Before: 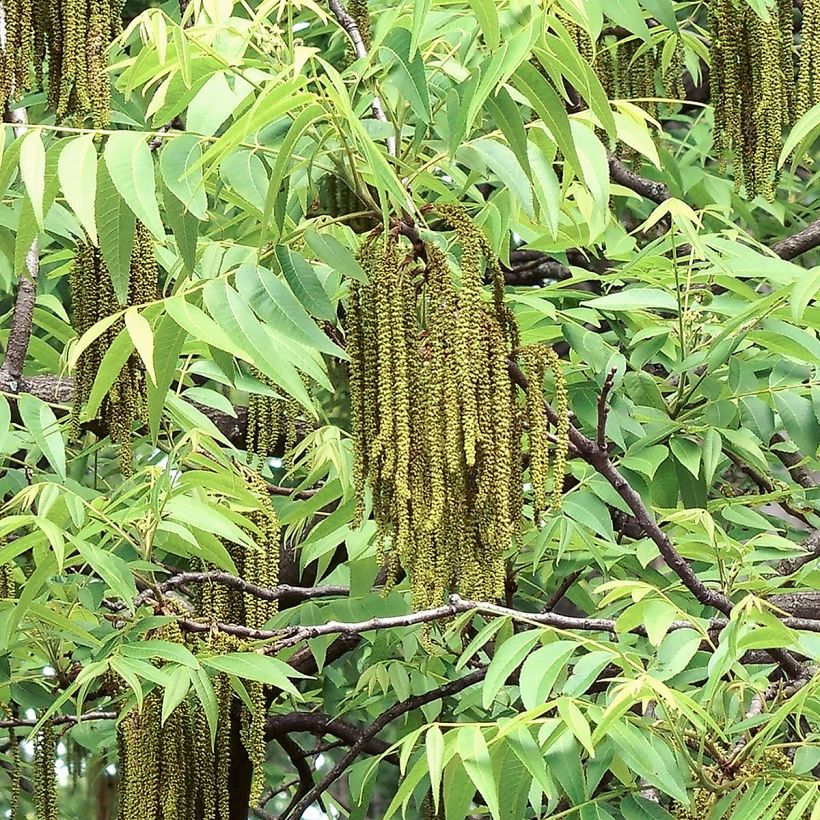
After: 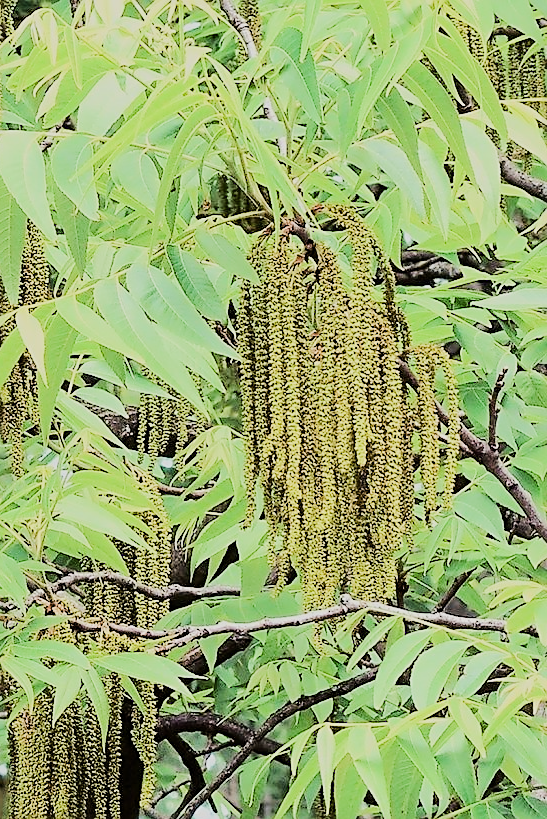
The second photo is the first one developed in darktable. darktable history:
sharpen: on, module defaults
crop and rotate: left 13.384%, right 19.888%
filmic rgb: black relative exposure -7.65 EV, white relative exposure 4.56 EV, hardness 3.61, contrast in shadows safe
tone equalizer: -7 EV 0.157 EV, -6 EV 0.582 EV, -5 EV 1.17 EV, -4 EV 1.3 EV, -3 EV 1.17 EV, -2 EV 0.6 EV, -1 EV 0.159 EV, edges refinement/feathering 500, mask exposure compensation -1.57 EV, preserve details no
